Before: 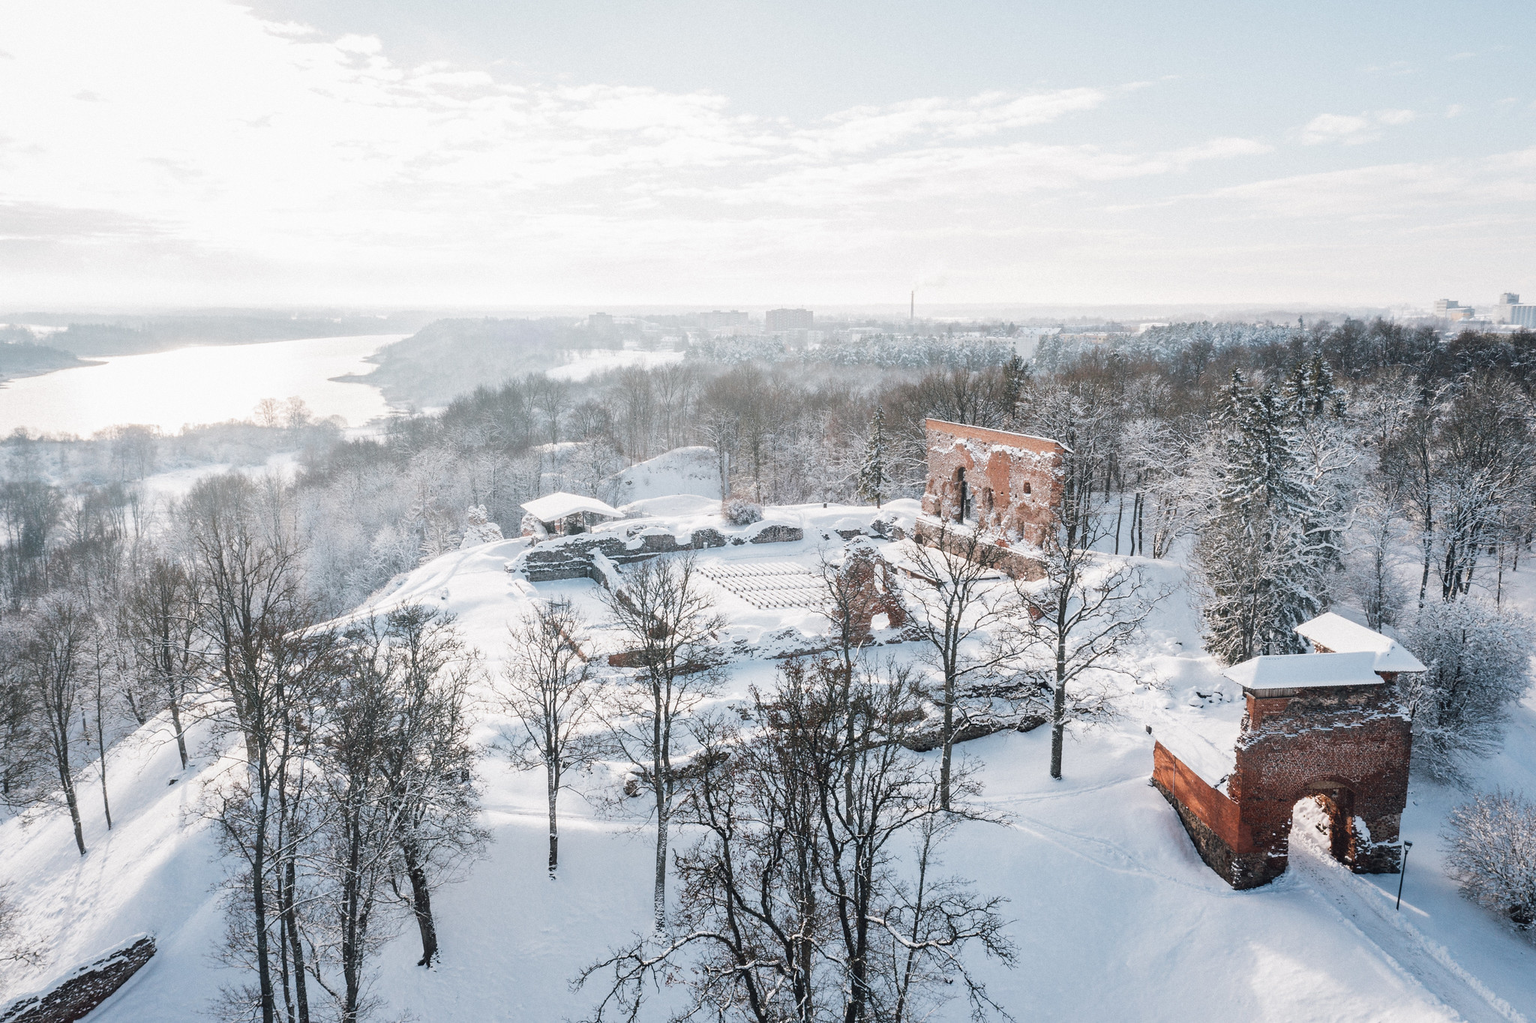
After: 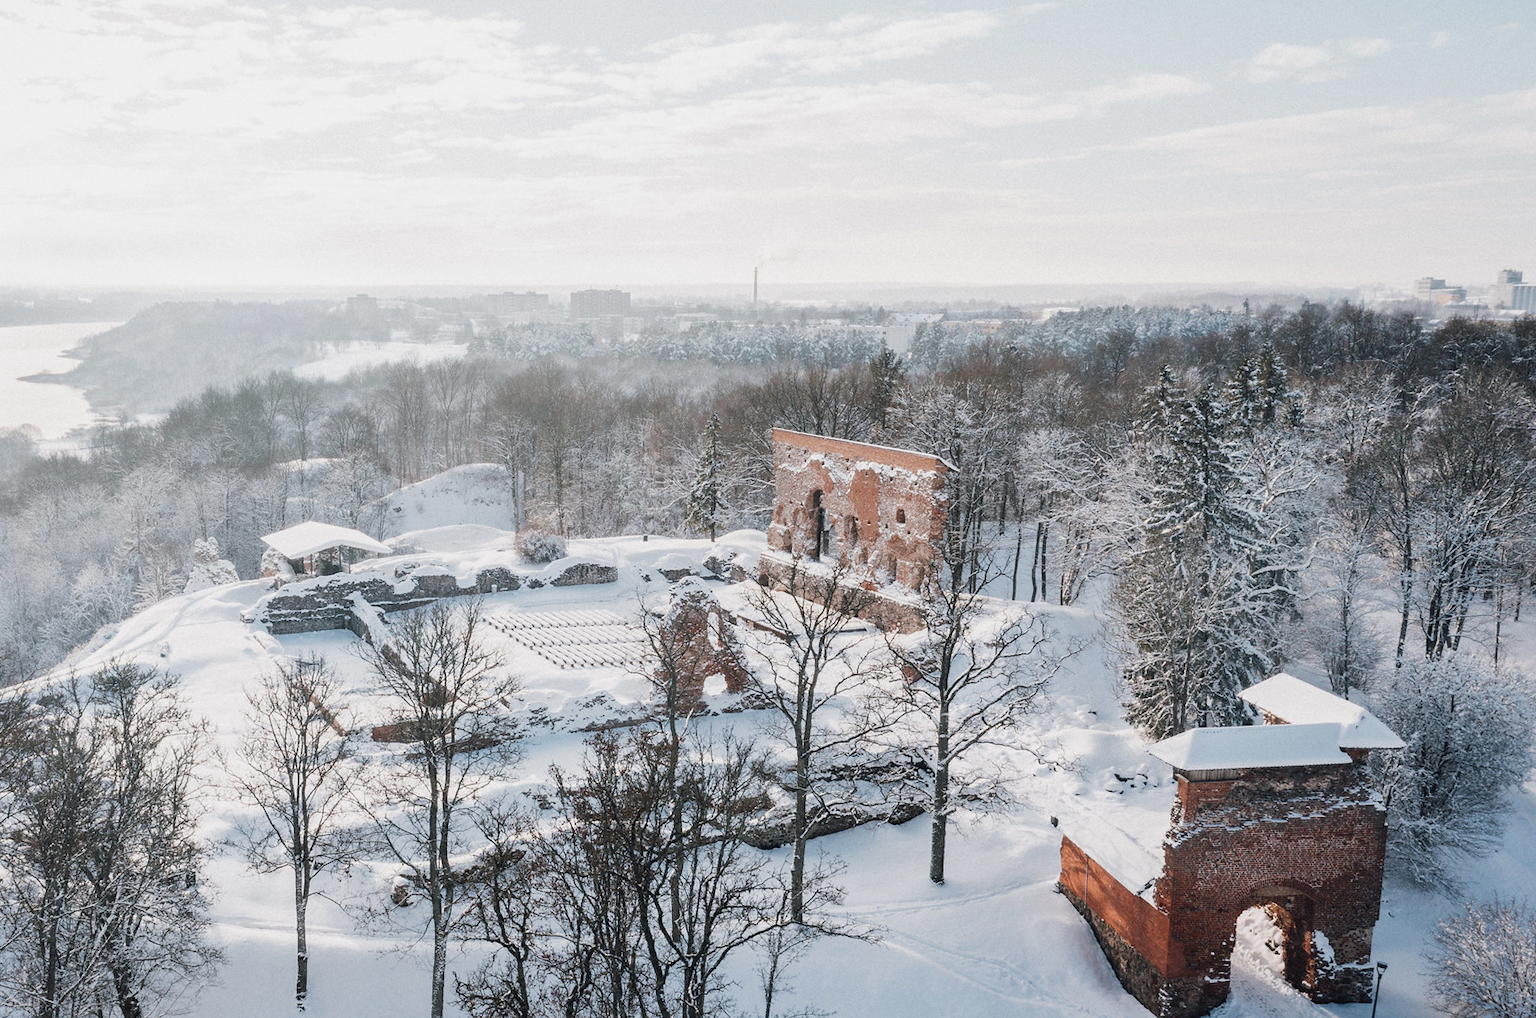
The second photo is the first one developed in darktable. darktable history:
crop and rotate: left 20.48%, top 7.818%, right 0.359%, bottom 13.315%
exposure: exposure -0.152 EV, compensate highlight preservation false
